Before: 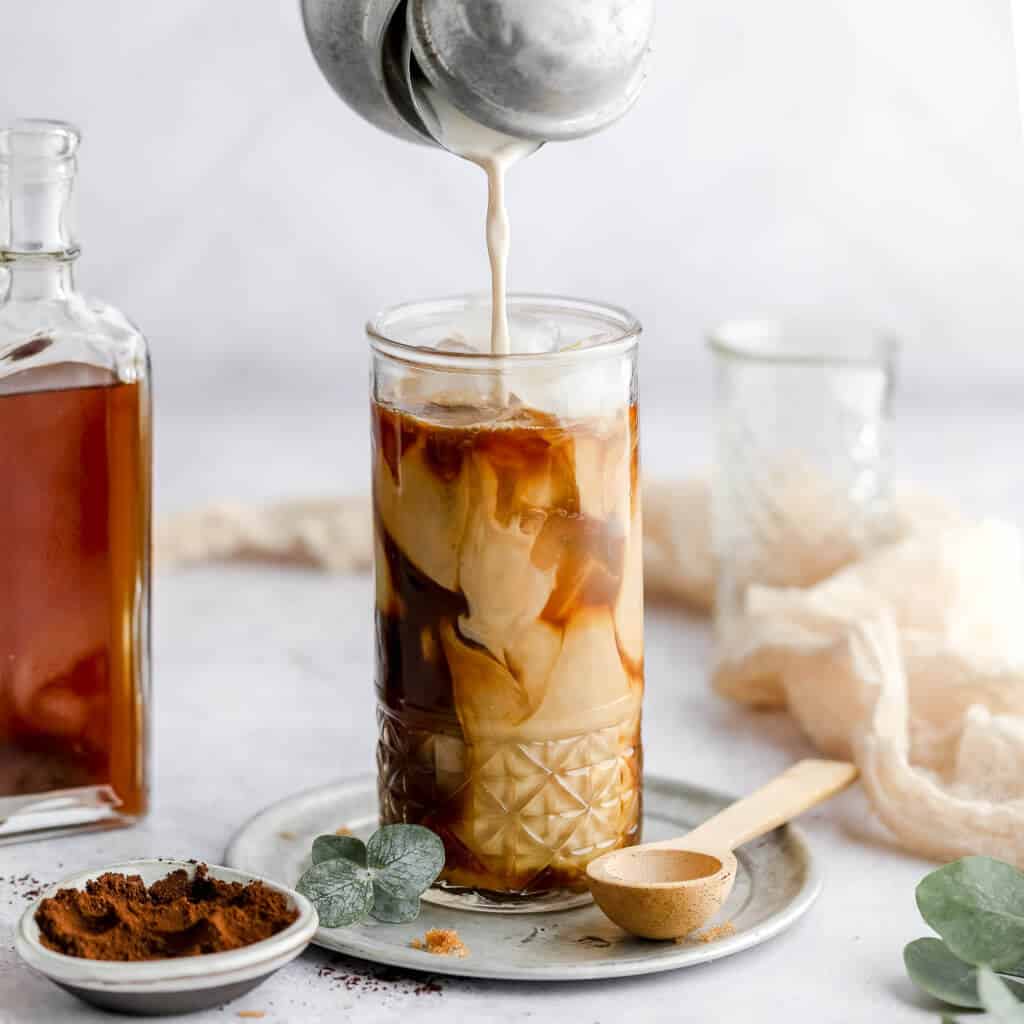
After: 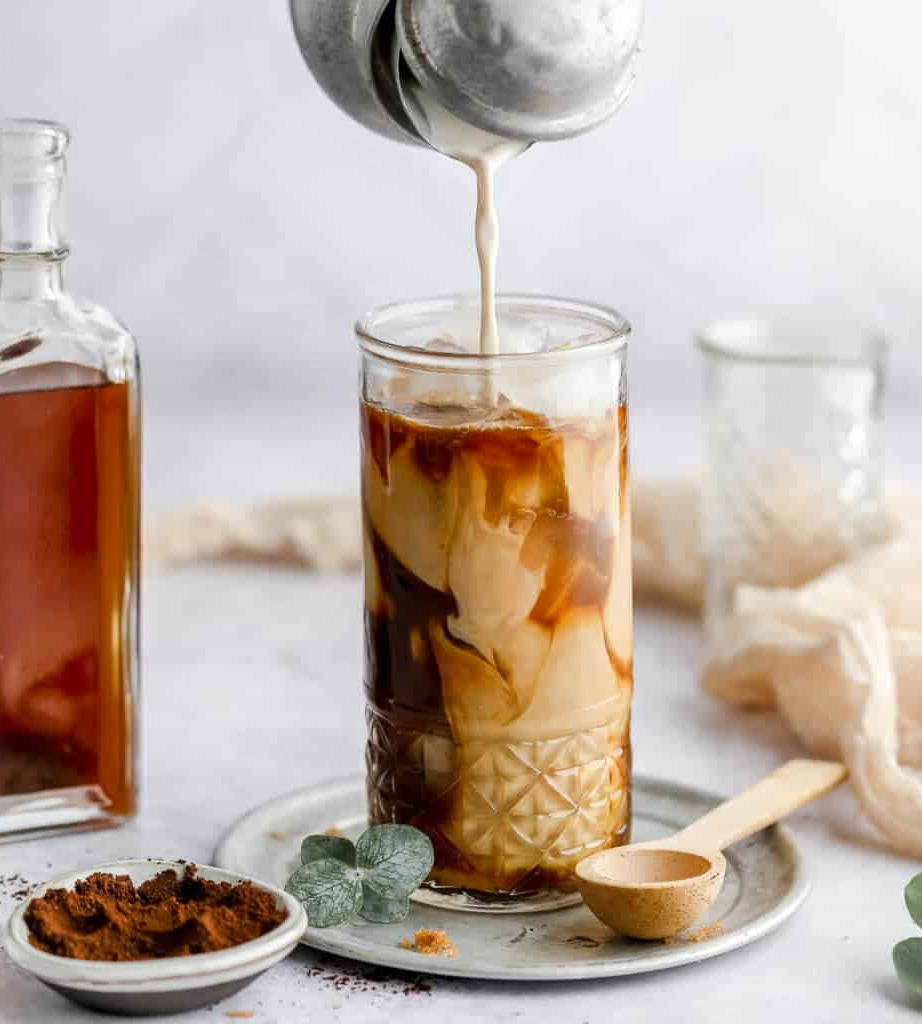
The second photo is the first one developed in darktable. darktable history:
crop and rotate: left 1.088%, right 8.807%
shadows and highlights: shadows 37.27, highlights -28.18, soften with gaussian
